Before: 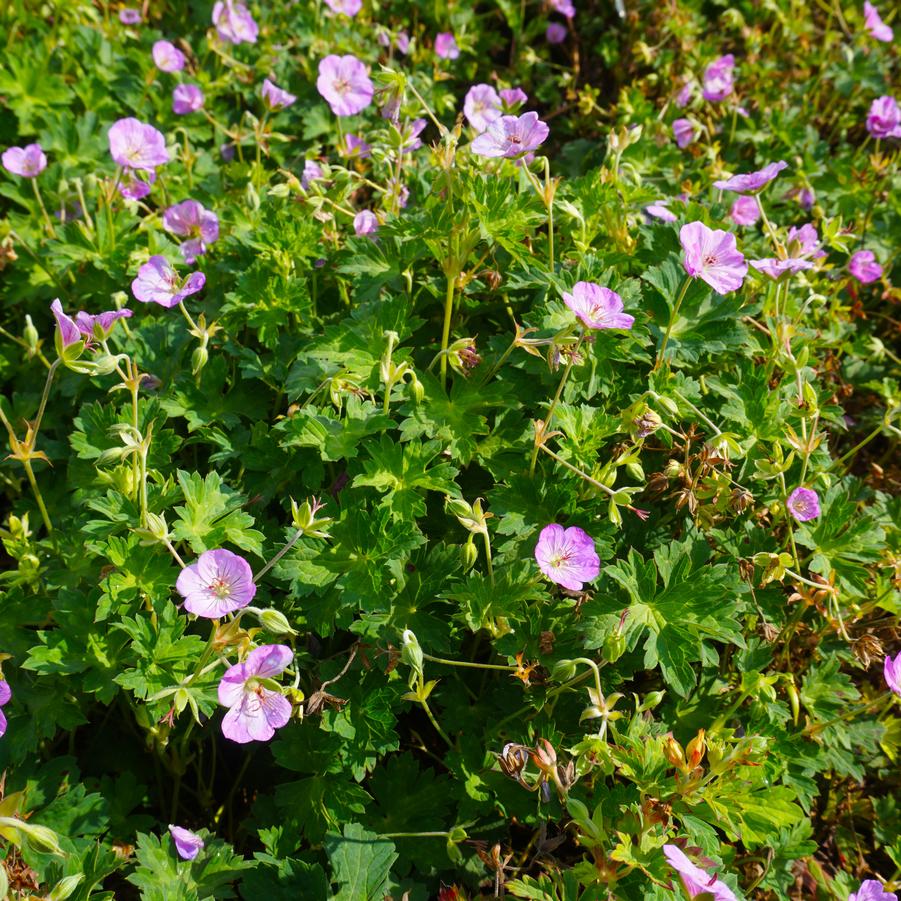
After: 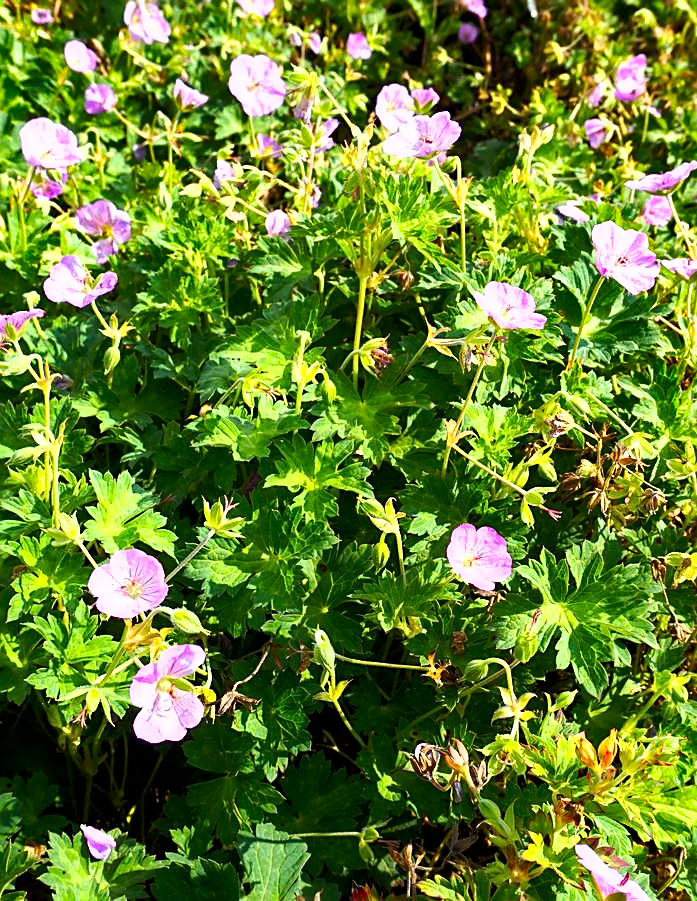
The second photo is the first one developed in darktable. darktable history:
shadows and highlights: shadows 24.33, highlights -77.38, soften with gaussian
crop: left 9.876%, right 12.719%
tone equalizer: -8 EV 0 EV, -7 EV -0.002 EV, -6 EV 0.004 EV, -5 EV -0.045 EV, -4 EV -0.147 EV, -3 EV -0.17 EV, -2 EV 0.267 EV, -1 EV 0.709 EV, +0 EV 0.492 EV
exposure: black level correction 0.003, exposure 0.388 EV, compensate exposure bias true, compensate highlight preservation false
sharpen: on, module defaults
